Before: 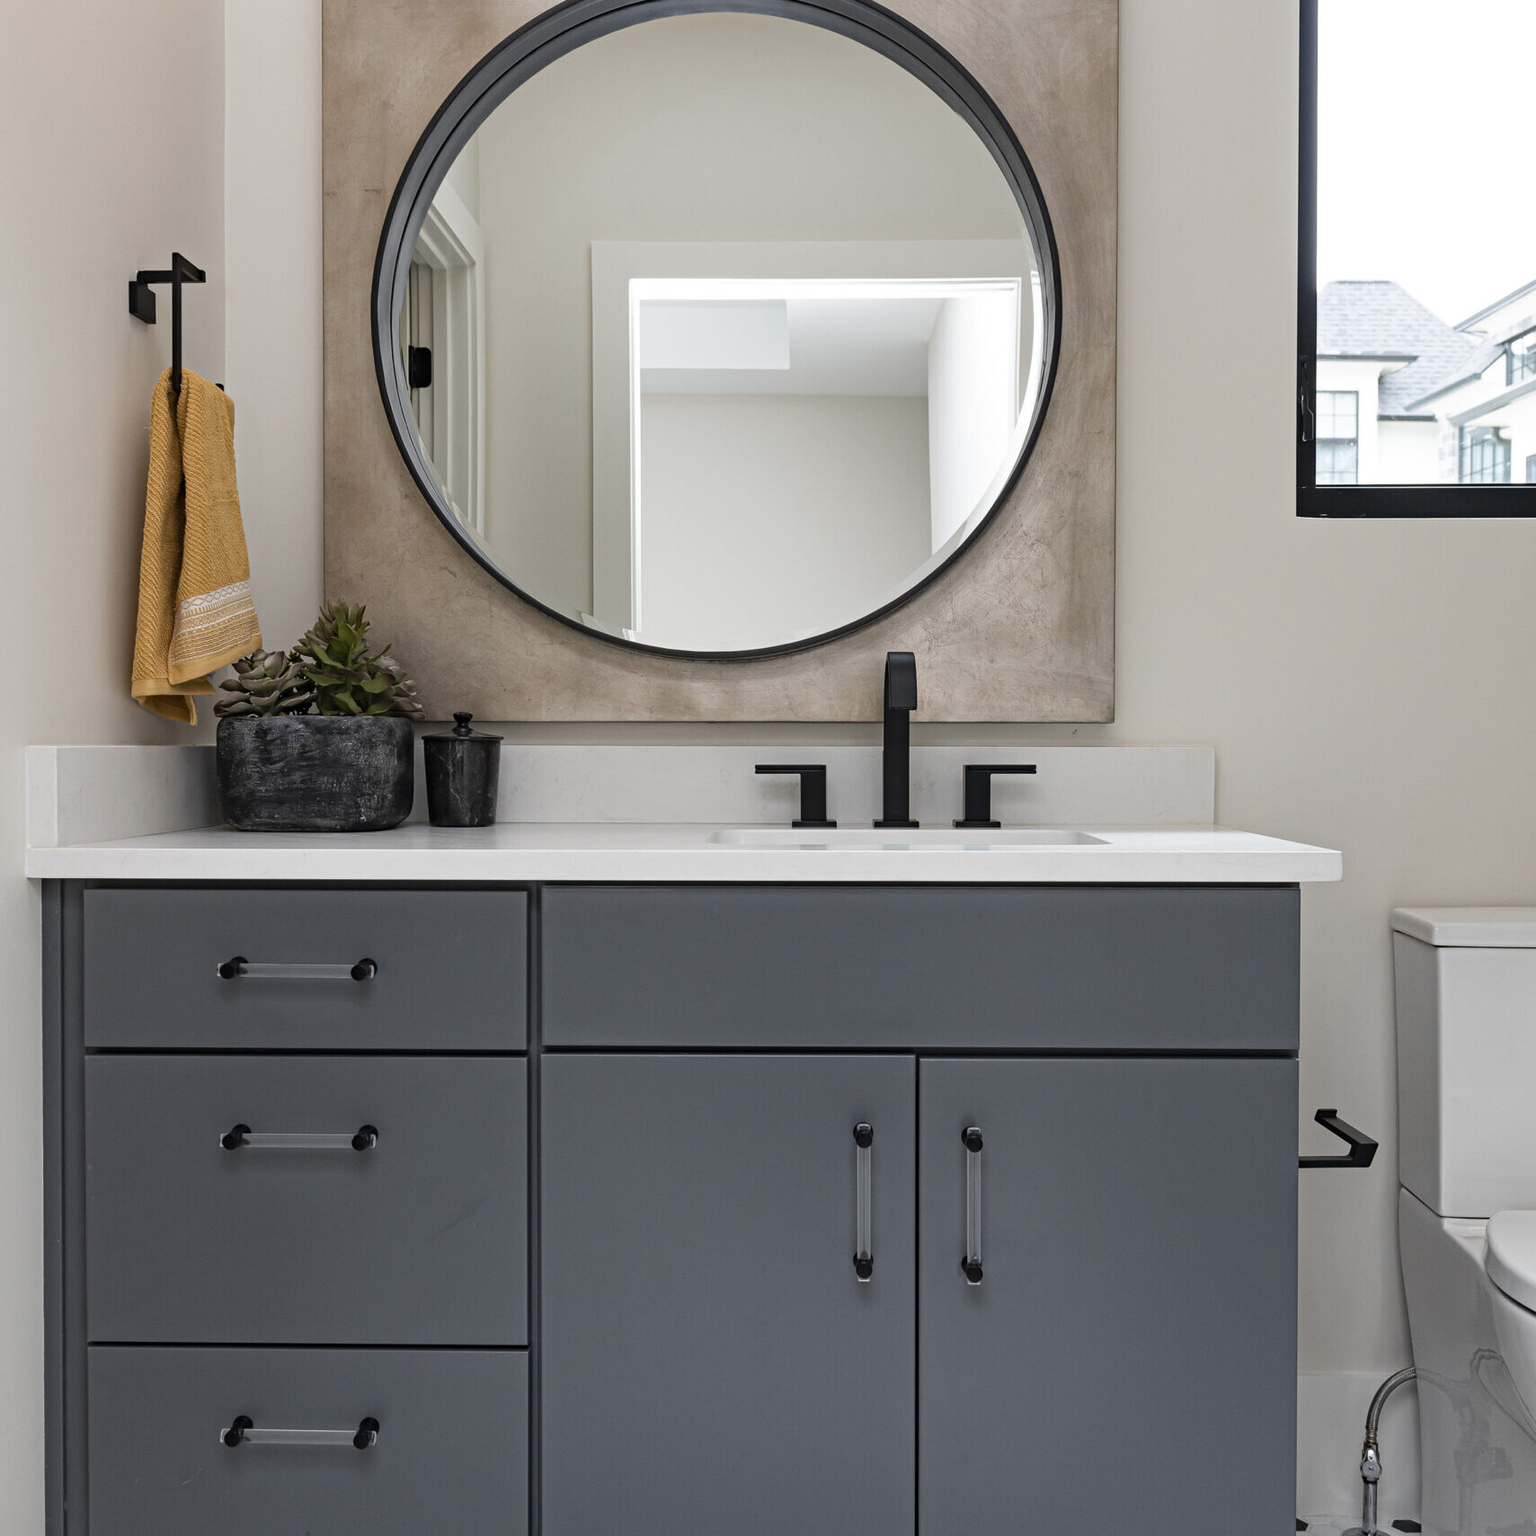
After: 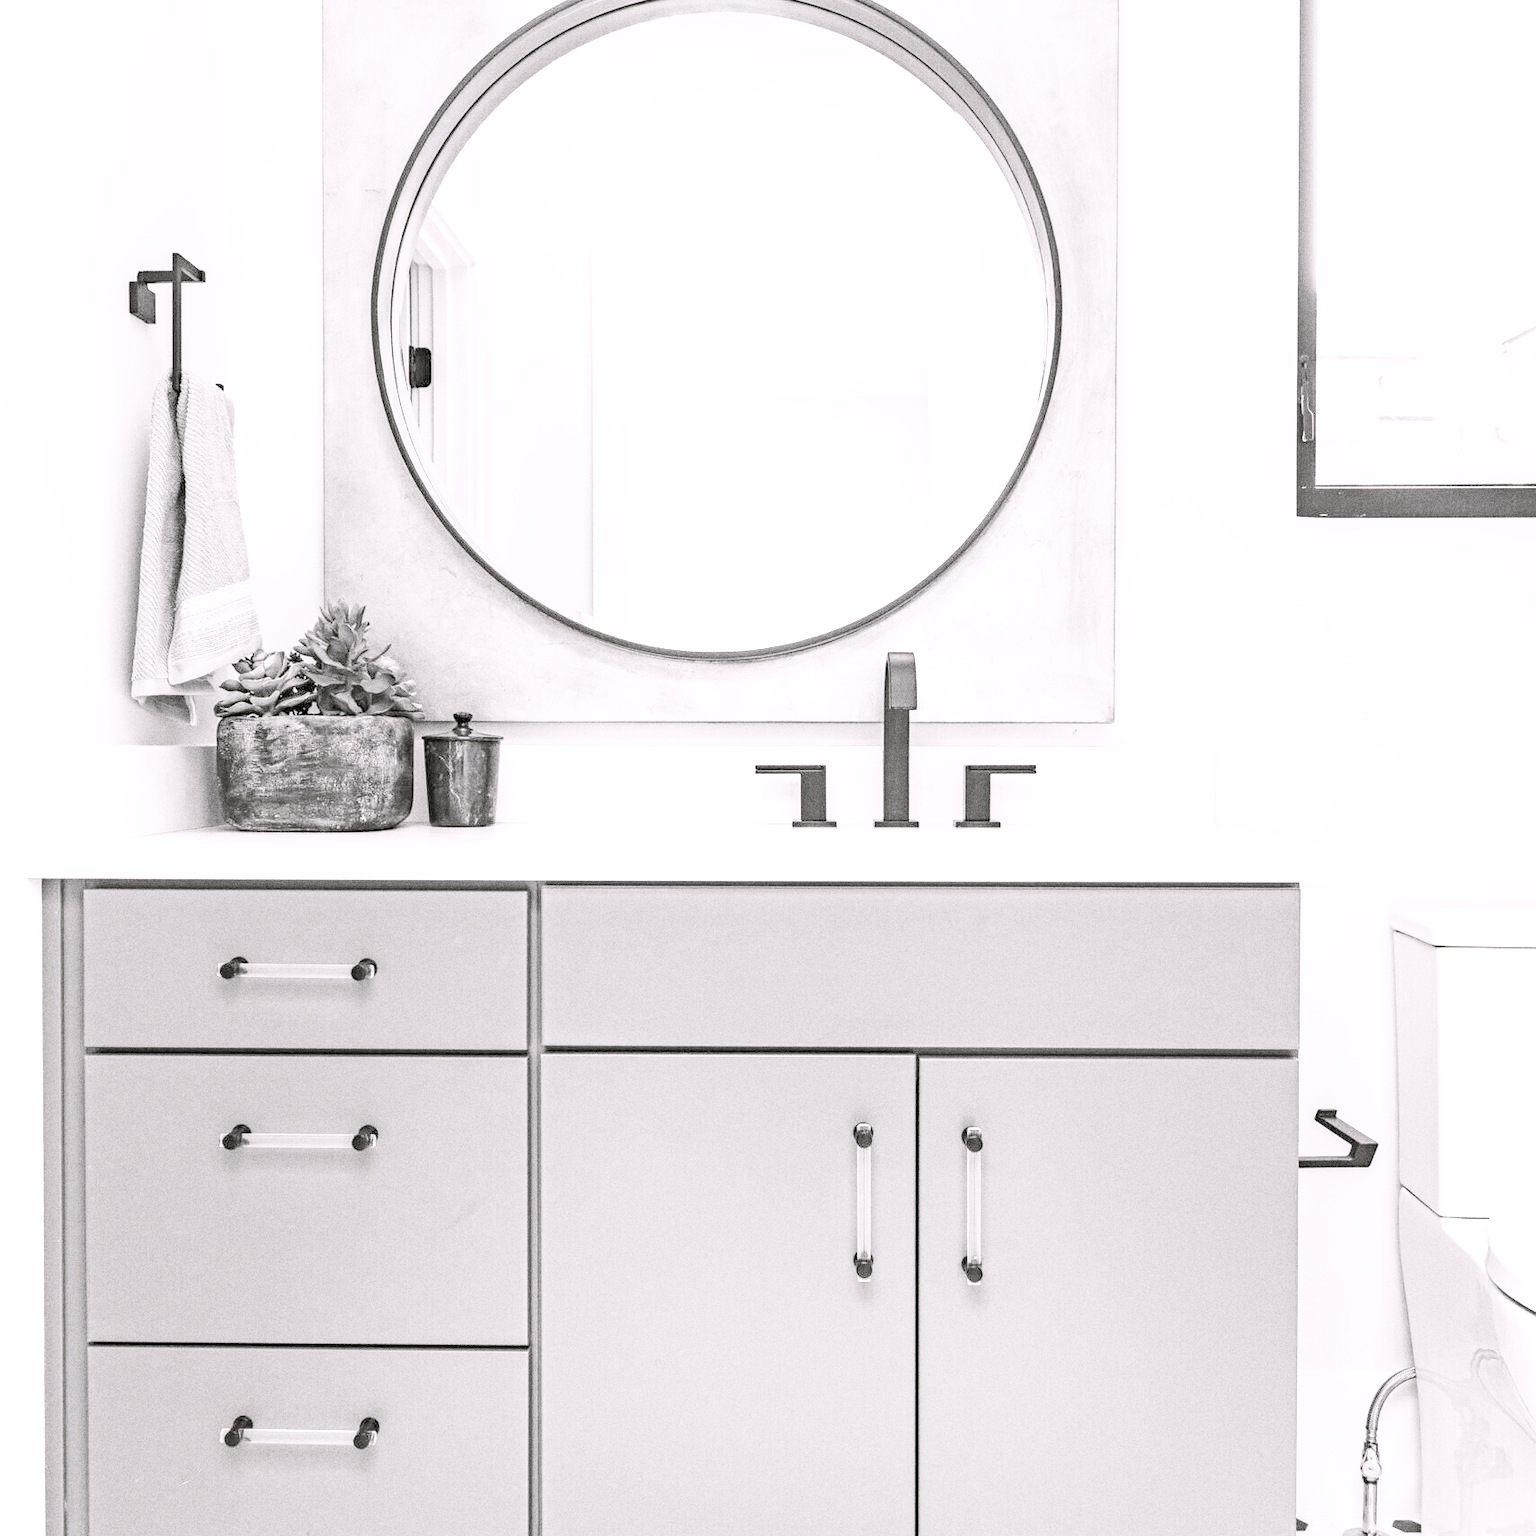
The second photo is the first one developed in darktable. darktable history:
contrast brightness saturation: saturation -0.1
local contrast: detail 130%
grain: coarseness 0.09 ISO, strength 40%
filmic rgb: black relative exposure -8.54 EV, white relative exposure 5.52 EV, hardness 3.39, contrast 1.016
color correction: highlights a* 3.12, highlights b* -1.55, shadows a* -0.101, shadows b* 2.52, saturation 0.98
exposure: black level correction 0, exposure 4 EV, compensate exposure bias true, compensate highlight preservation false
white balance: red 0.931, blue 1.11
color calibration: output gray [0.18, 0.41, 0.41, 0], gray › normalize channels true, illuminant same as pipeline (D50), adaptation XYZ, x 0.346, y 0.359, gamut compression 0
